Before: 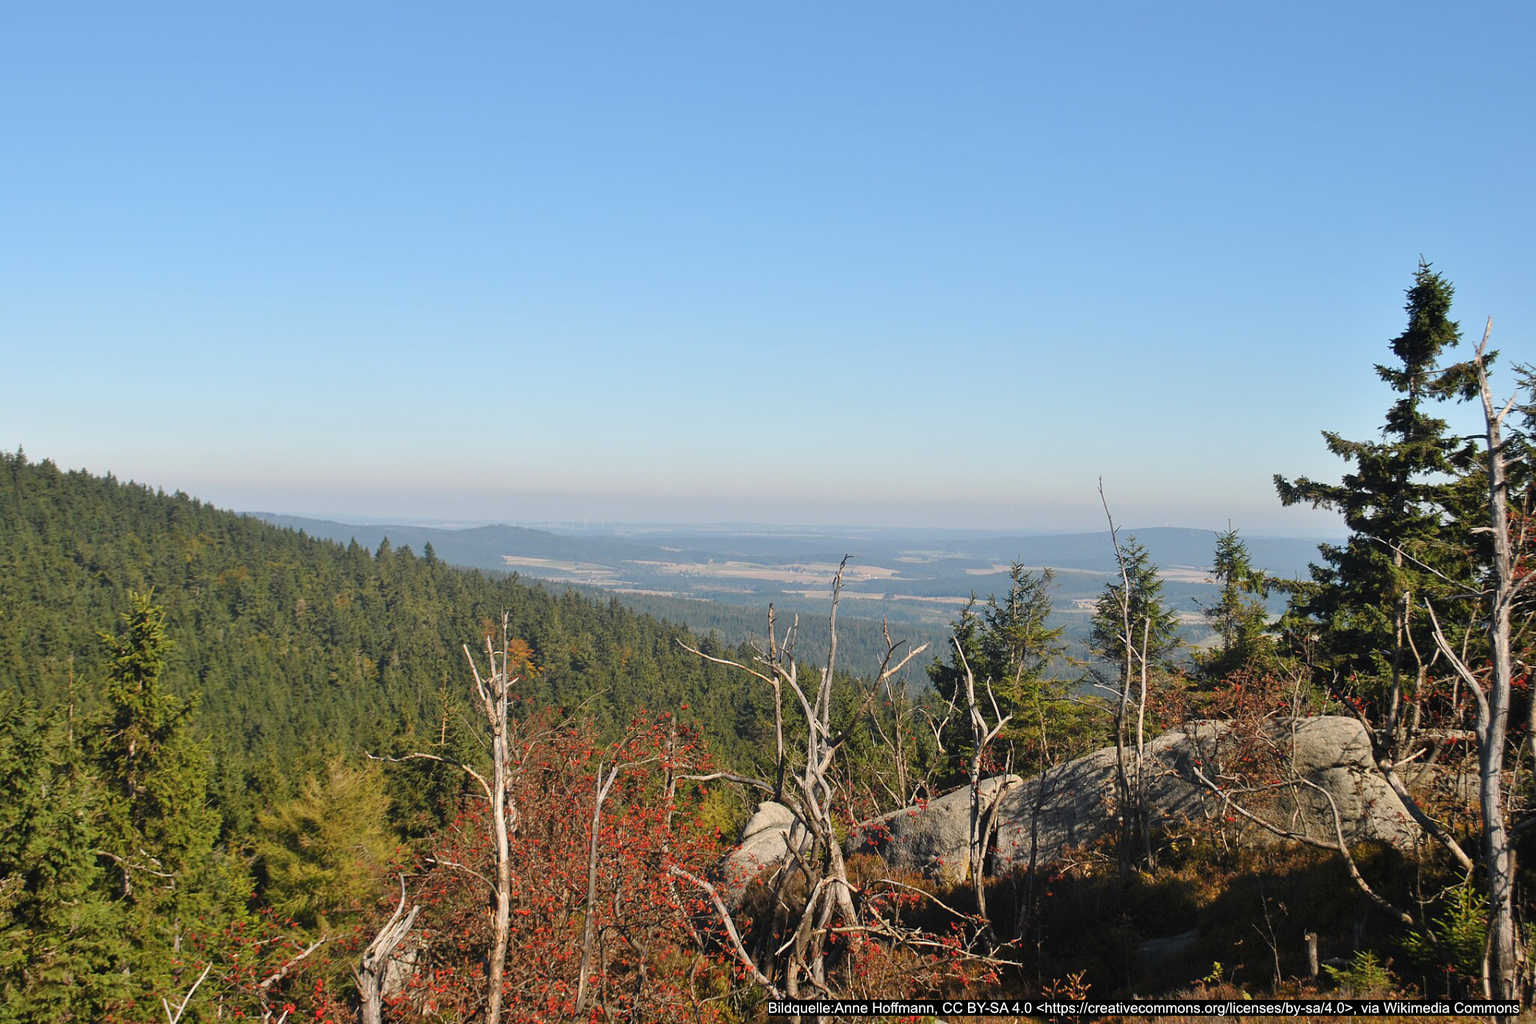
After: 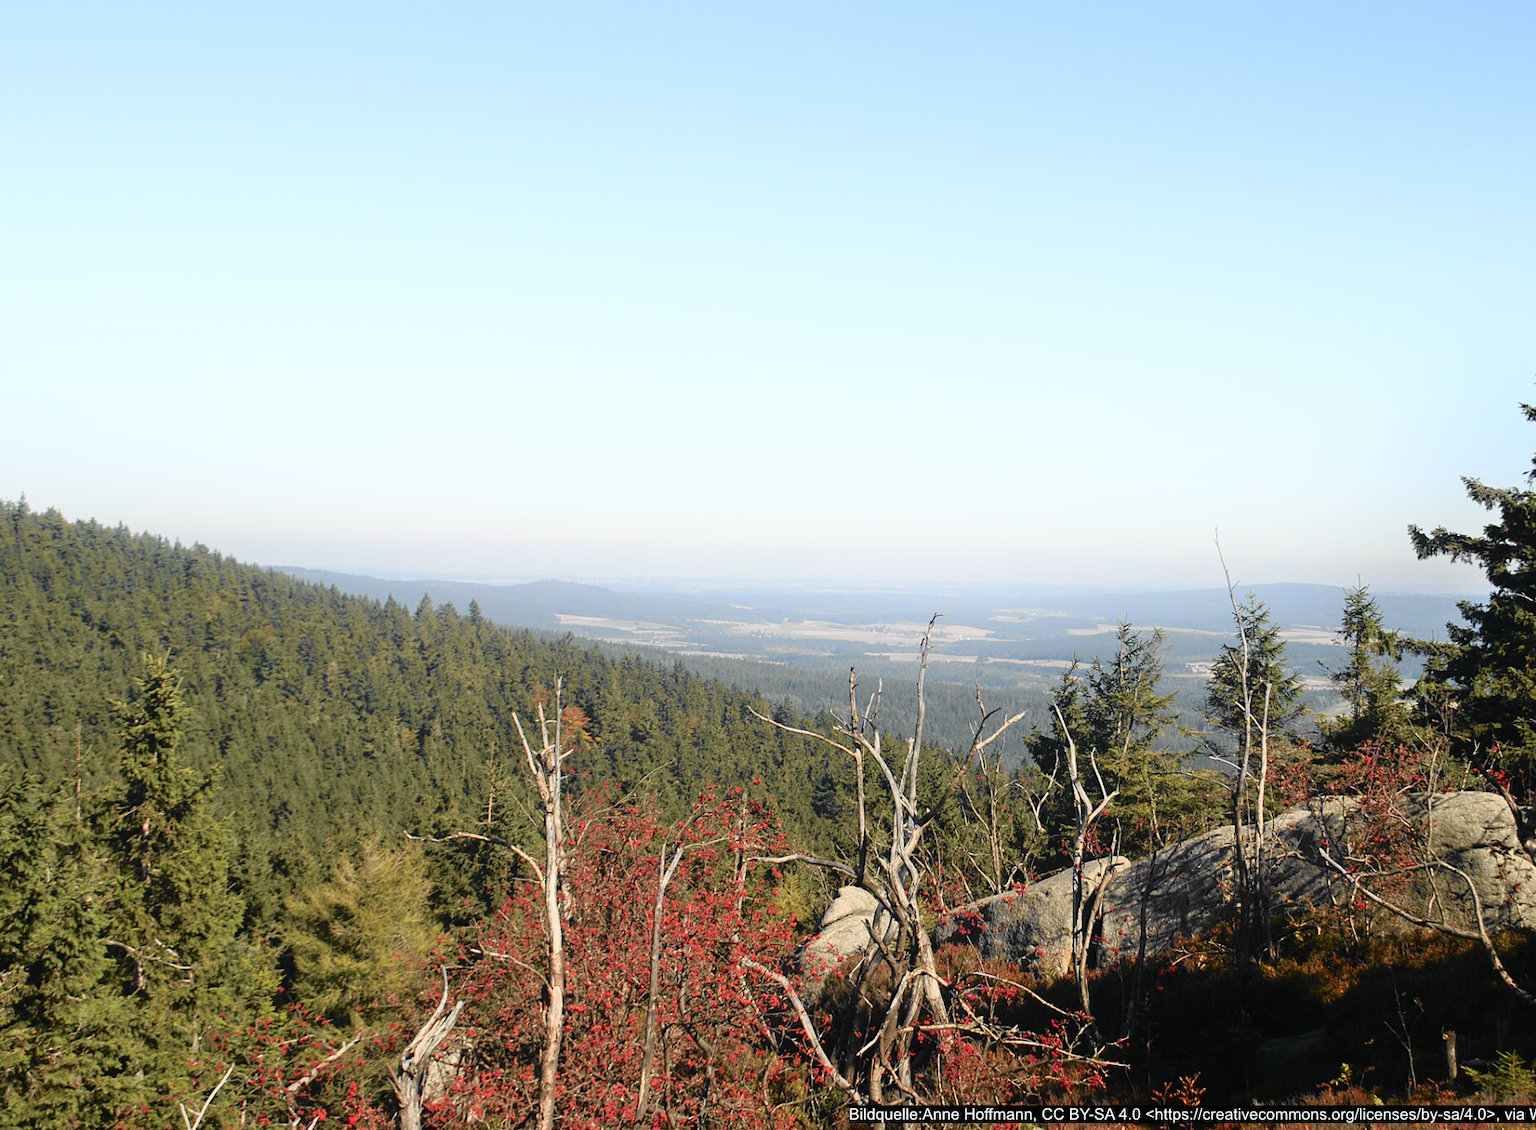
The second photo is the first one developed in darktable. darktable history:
crop: right 9.509%, bottom 0.031%
tone curve: curves: ch0 [(0, 0.009) (0.105, 0.08) (0.195, 0.18) (0.283, 0.316) (0.384, 0.434) (0.485, 0.531) (0.638, 0.69) (0.81, 0.872) (1, 0.977)]; ch1 [(0, 0) (0.161, 0.092) (0.35, 0.33) (0.379, 0.401) (0.456, 0.469) (0.502, 0.5) (0.525, 0.518) (0.586, 0.617) (0.635, 0.655) (1, 1)]; ch2 [(0, 0) (0.371, 0.362) (0.437, 0.437) (0.48, 0.49) (0.53, 0.515) (0.56, 0.571) (0.622, 0.606) (1, 1)], color space Lab, independent channels, preserve colors none
shadows and highlights: shadows -54.3, highlights 86.09, soften with gaussian
